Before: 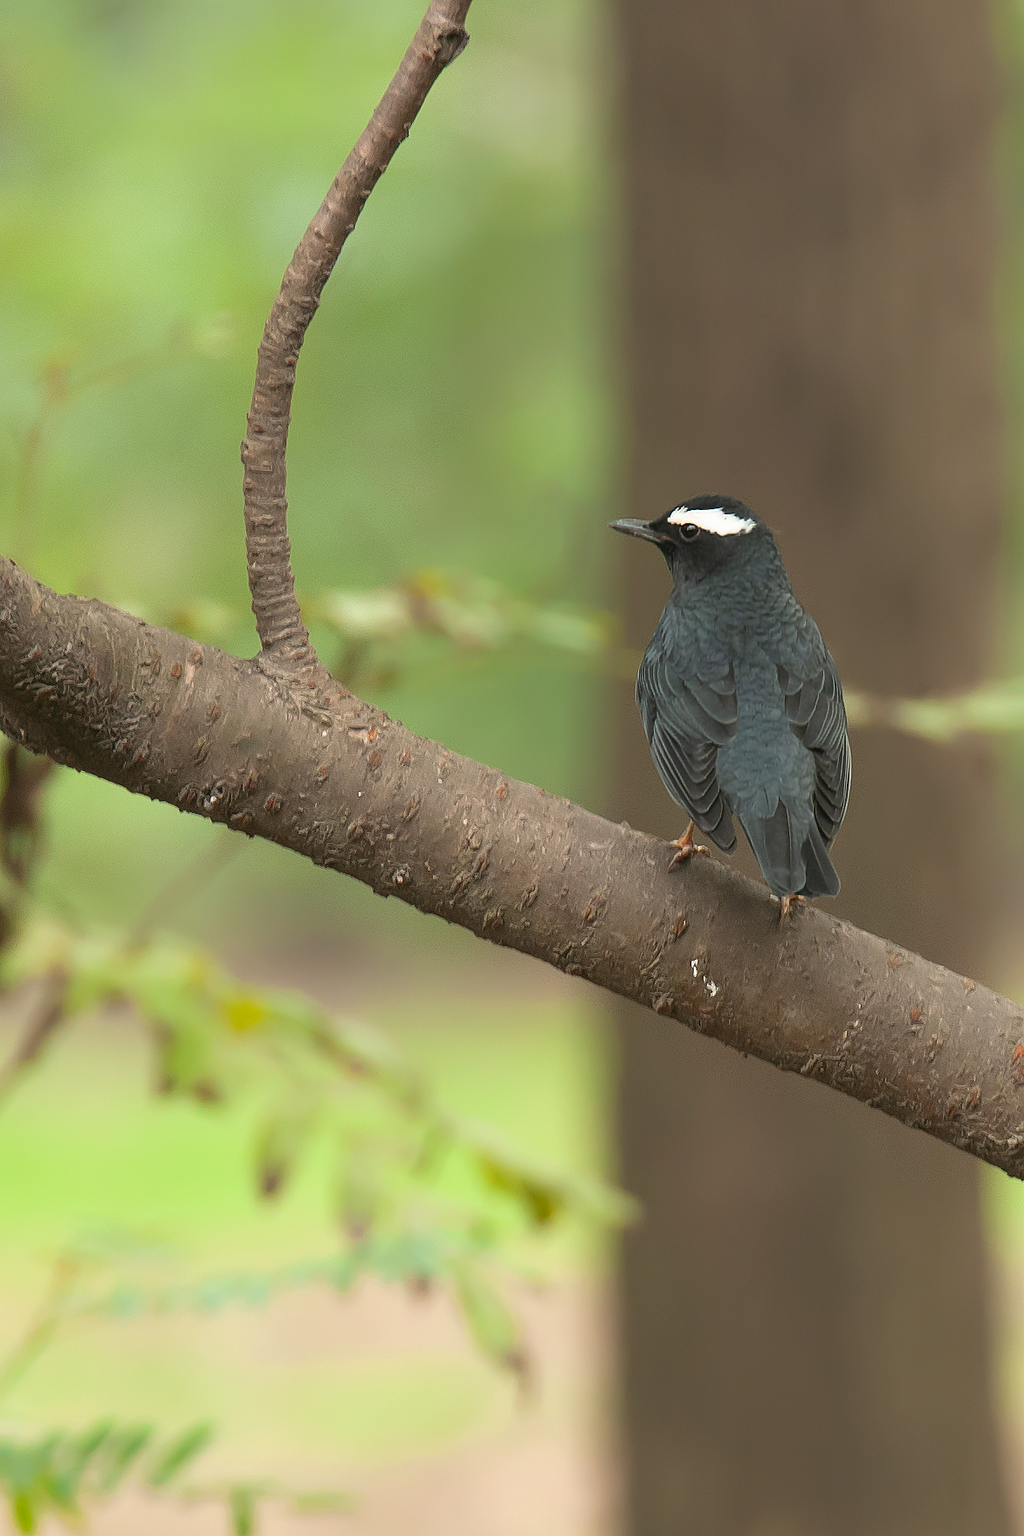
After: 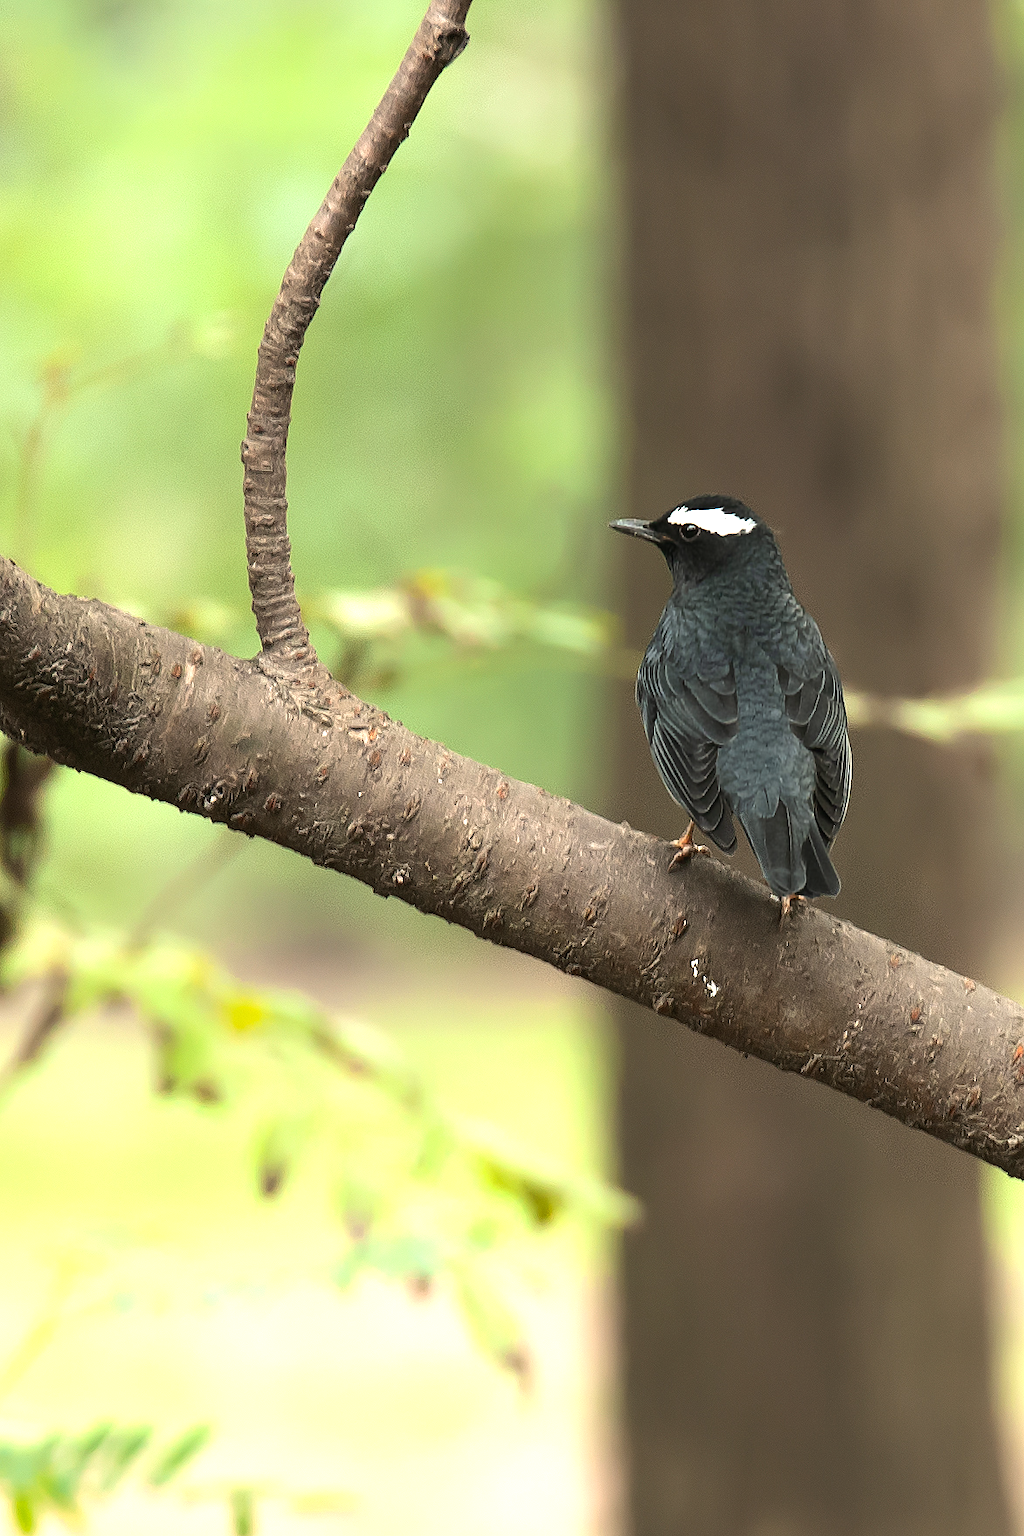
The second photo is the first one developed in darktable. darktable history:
tone equalizer: -8 EV -1.06 EV, -7 EV -0.99 EV, -6 EV -0.83 EV, -5 EV -0.544 EV, -3 EV 0.605 EV, -2 EV 0.863 EV, -1 EV 0.99 EV, +0 EV 1.07 EV, edges refinement/feathering 500, mask exposure compensation -1.57 EV, preserve details no
